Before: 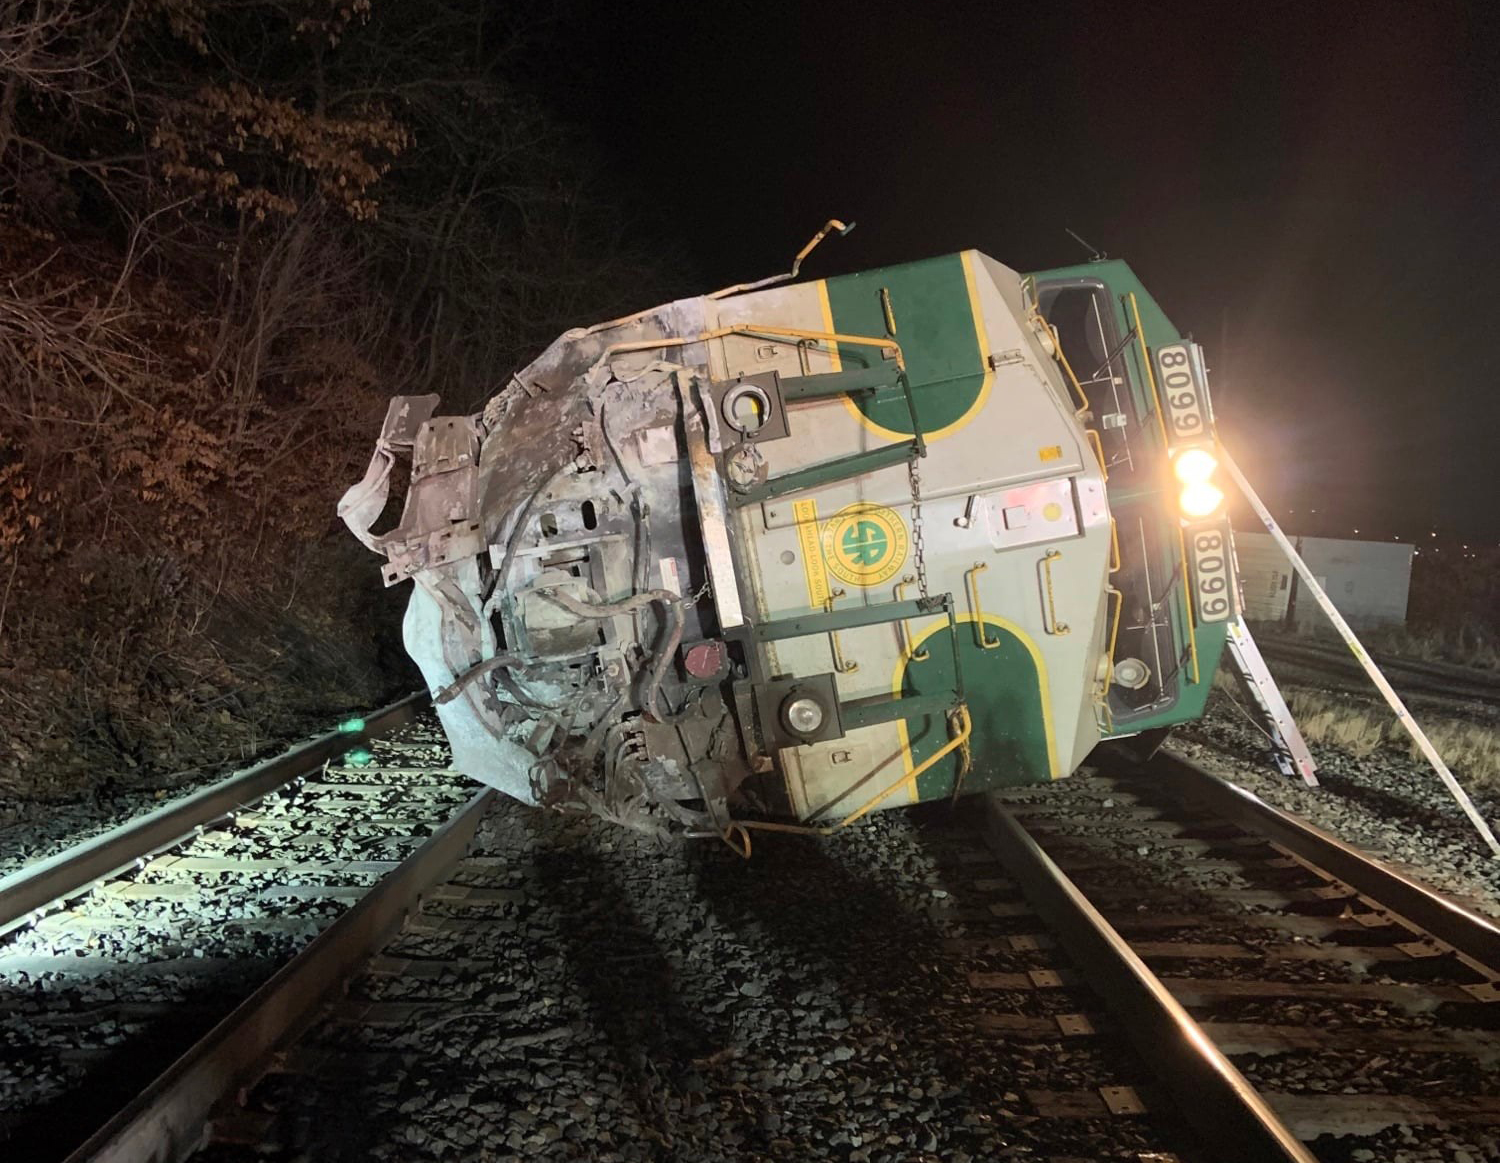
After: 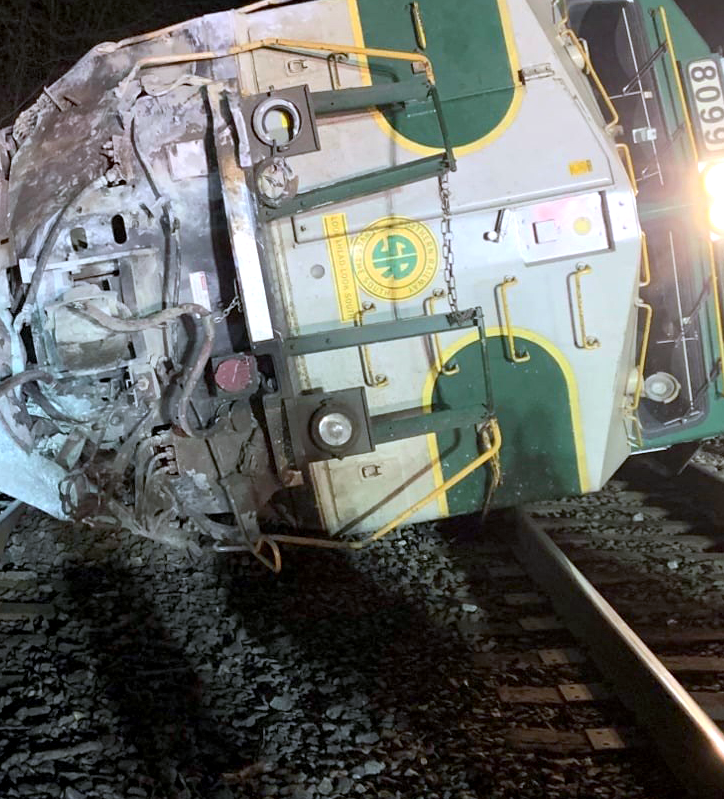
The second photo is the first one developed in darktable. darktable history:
exposure: black level correction 0.003, exposure 0.383 EV, compensate highlight preservation false
white balance: red 0.926, green 1.003, blue 1.133
crop: left 31.379%, top 24.658%, right 20.326%, bottom 6.628%
